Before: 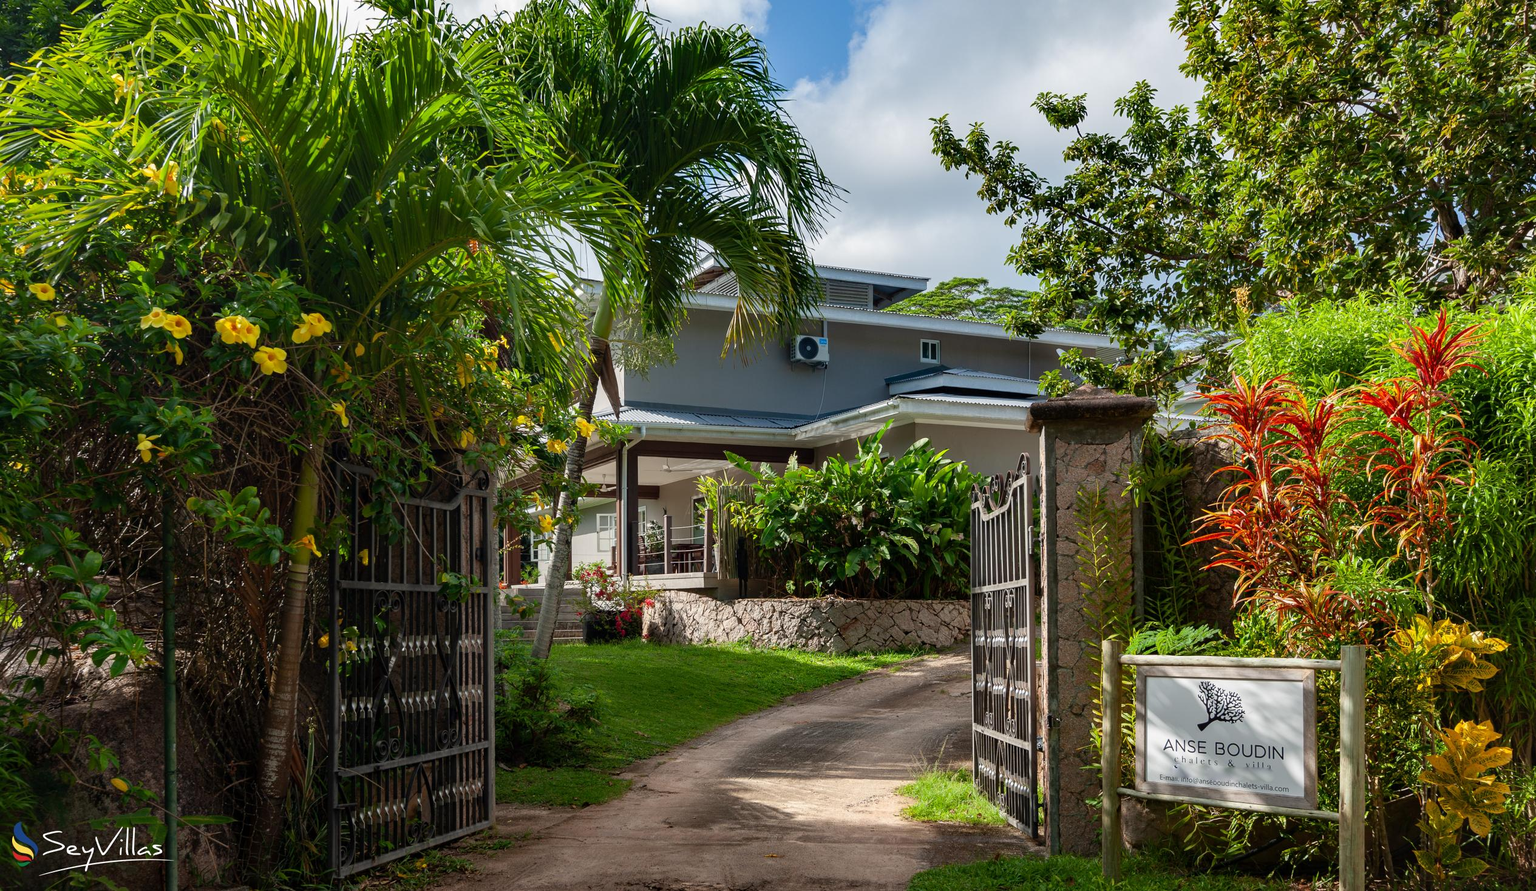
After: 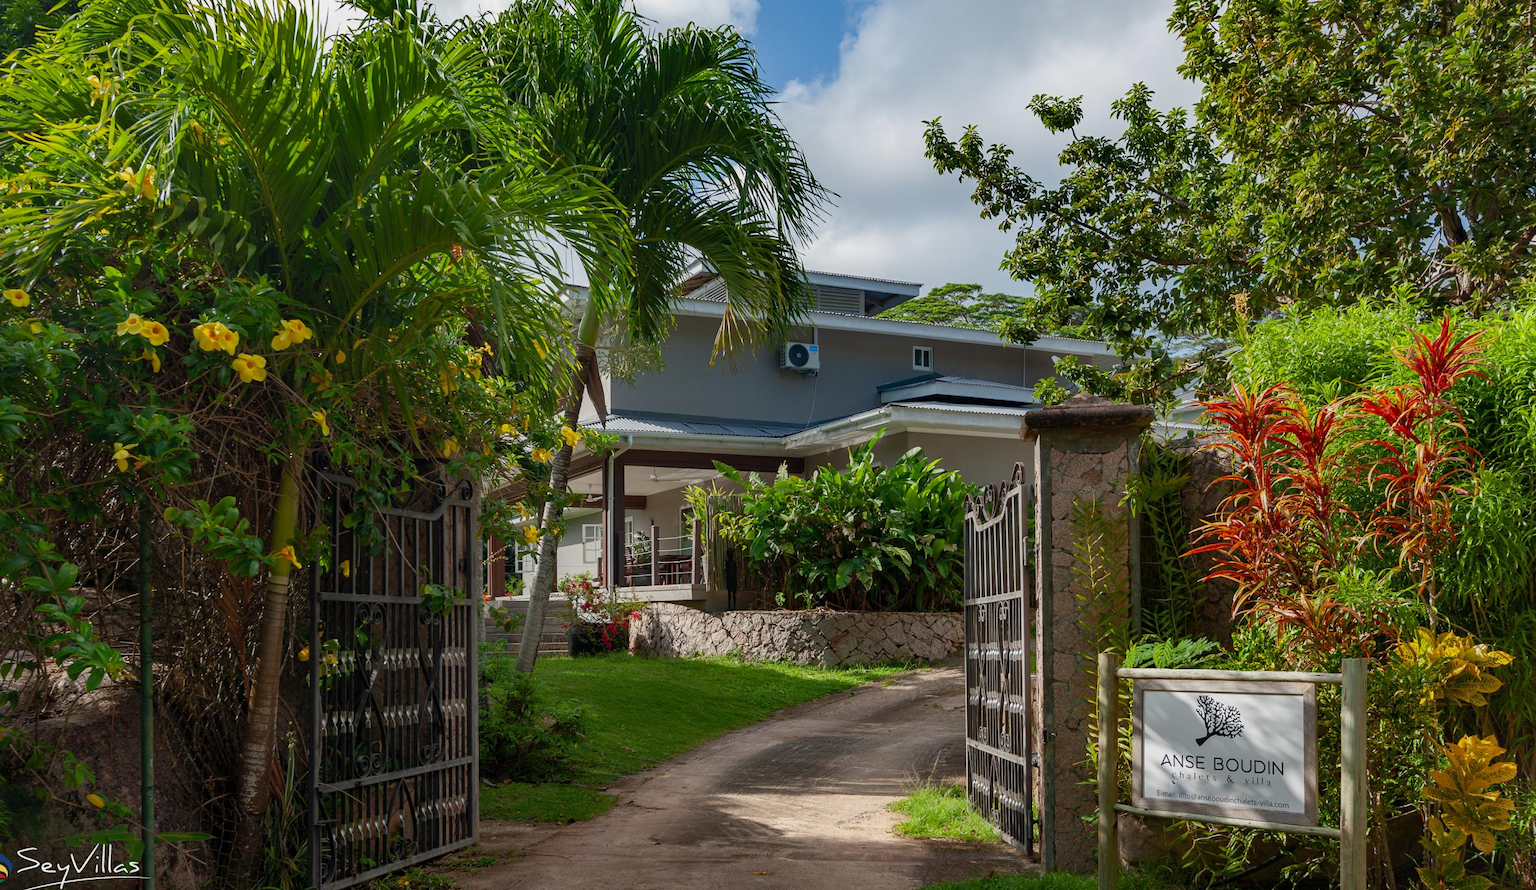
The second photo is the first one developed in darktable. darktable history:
crop: left 1.735%, right 0.277%, bottom 1.997%
levels: levels [0, 0.492, 0.984]
tone equalizer: -8 EV 0.276 EV, -7 EV 0.452 EV, -6 EV 0.398 EV, -5 EV 0.282 EV, -3 EV -0.273 EV, -2 EV -0.446 EV, -1 EV -0.427 EV, +0 EV -0.223 EV
